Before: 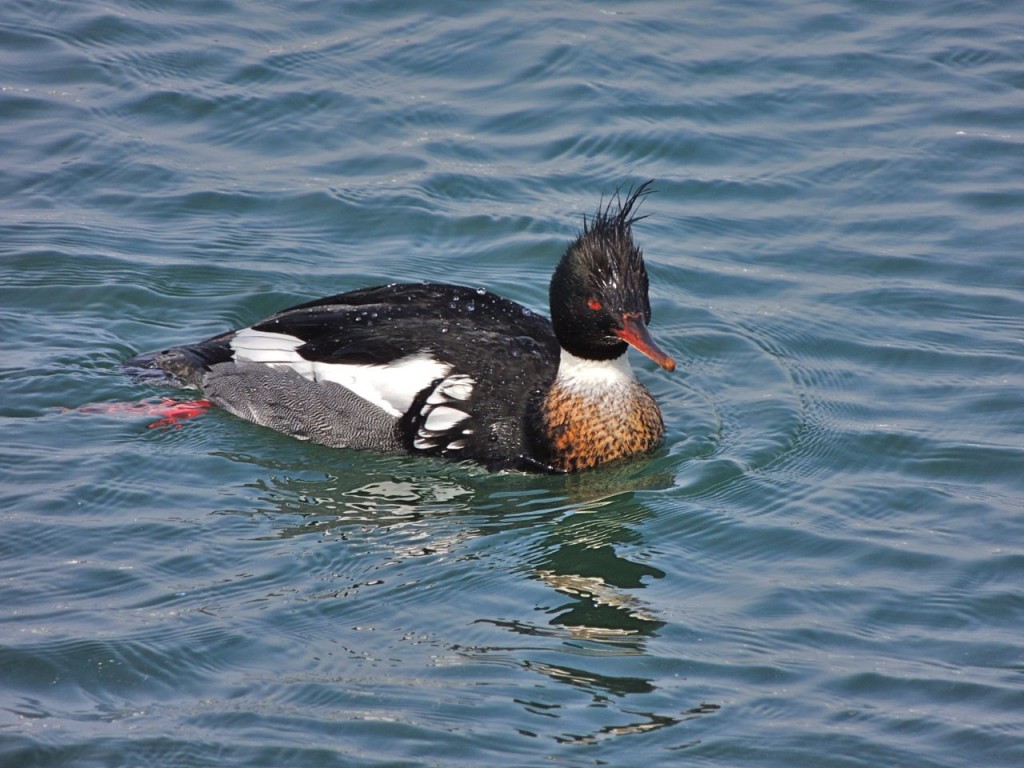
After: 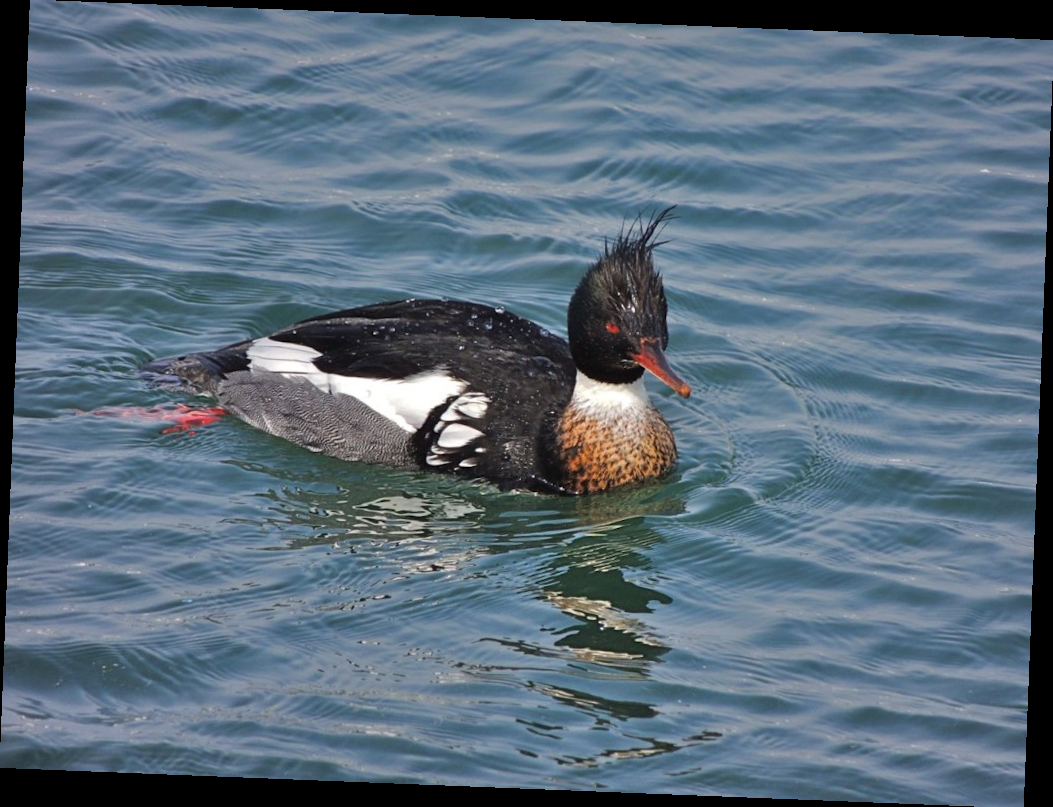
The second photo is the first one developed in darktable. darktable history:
rotate and perspective: rotation 2.27°, automatic cropping off
white balance: emerald 1
